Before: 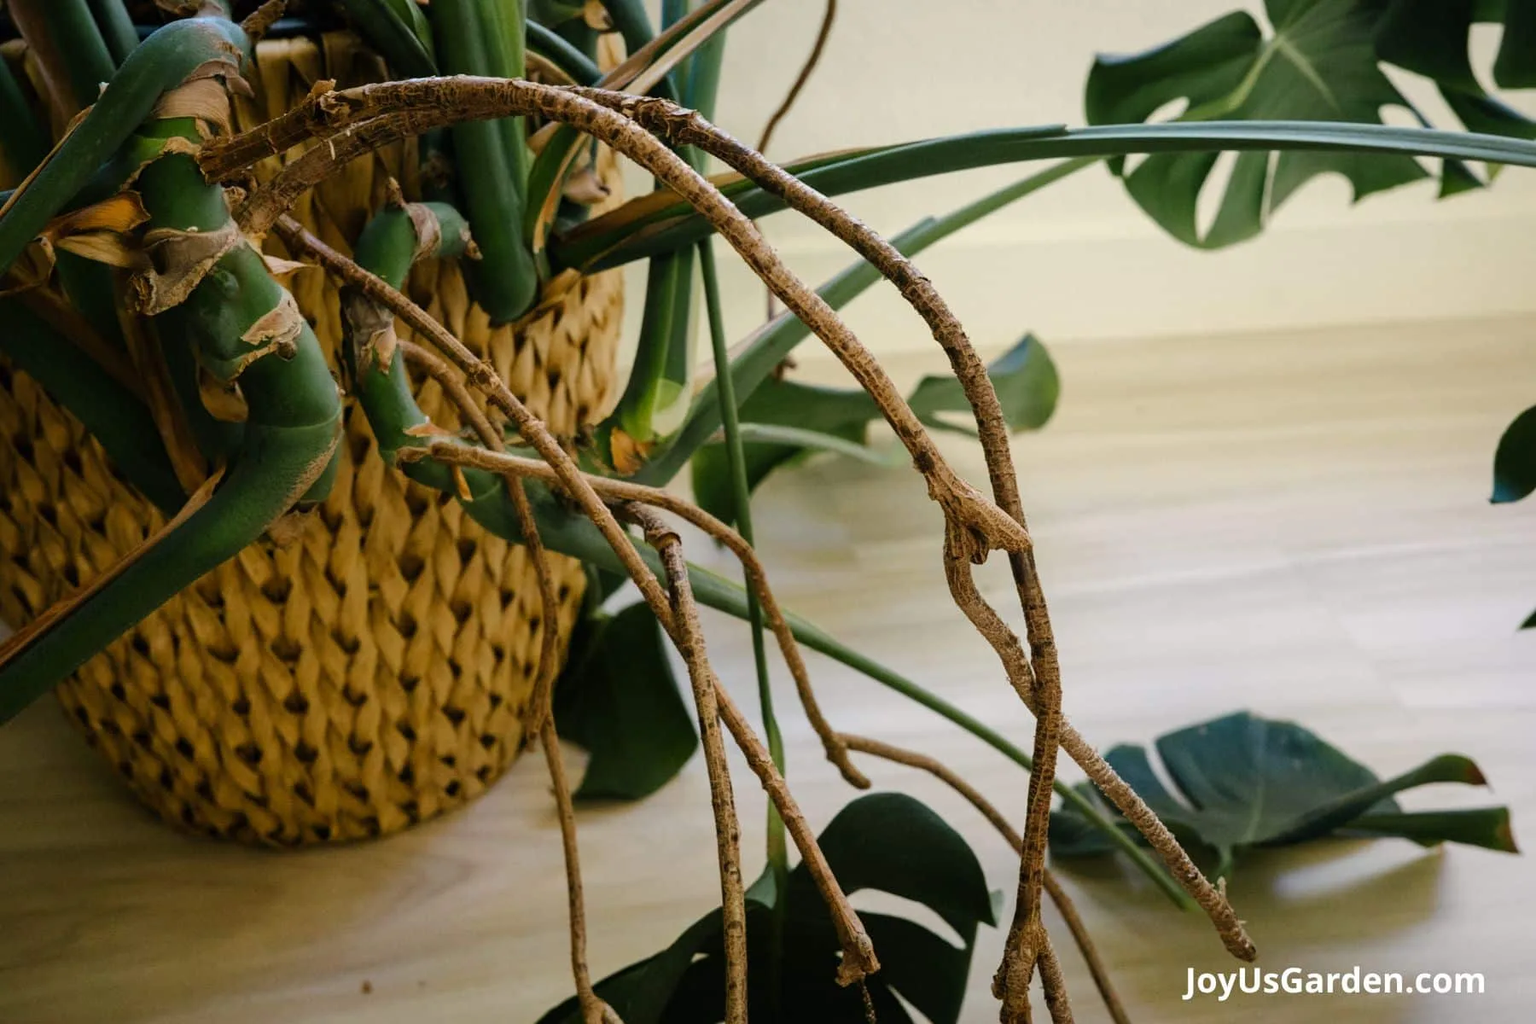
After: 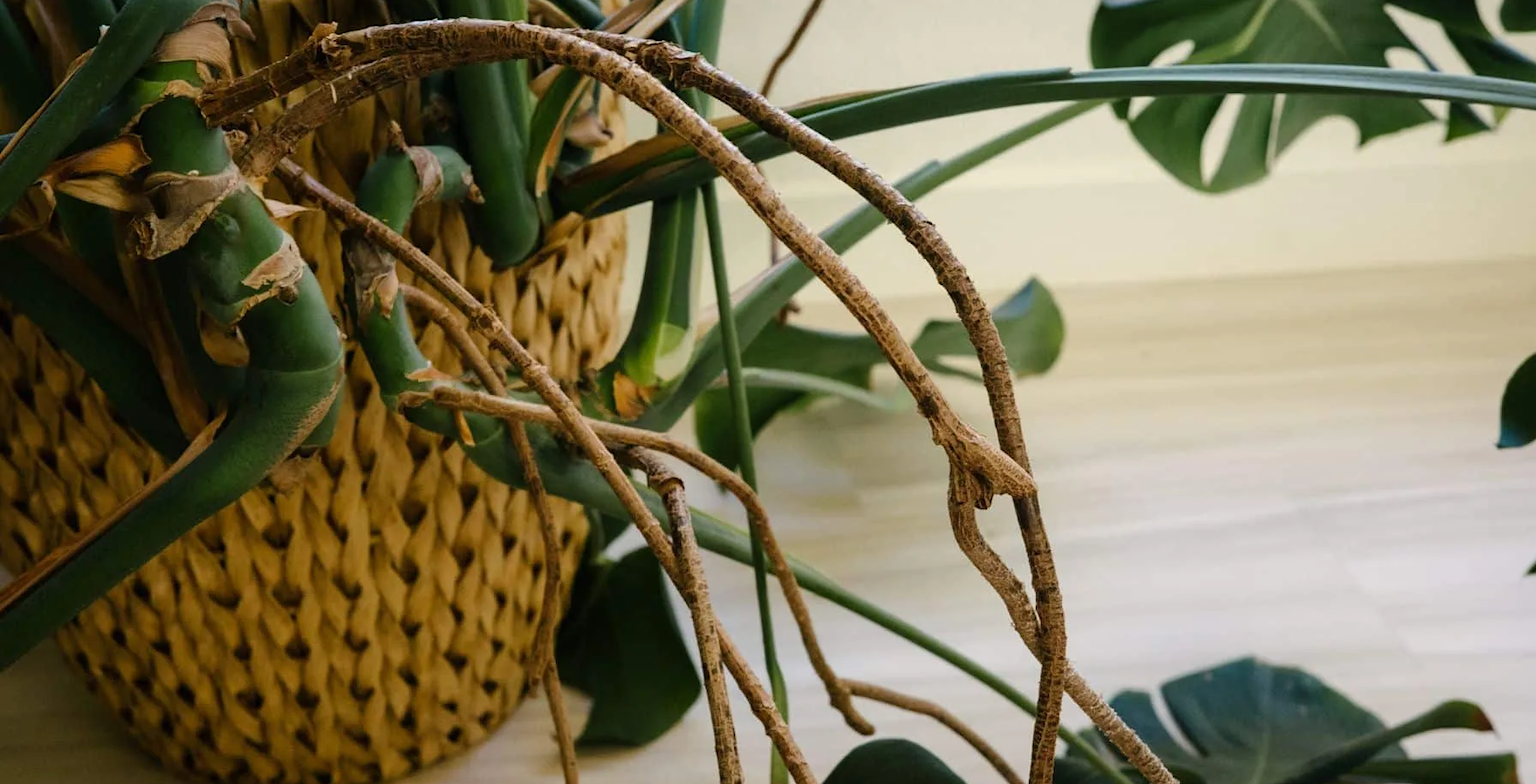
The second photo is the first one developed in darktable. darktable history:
crop: top 5.632%, bottom 18.025%
